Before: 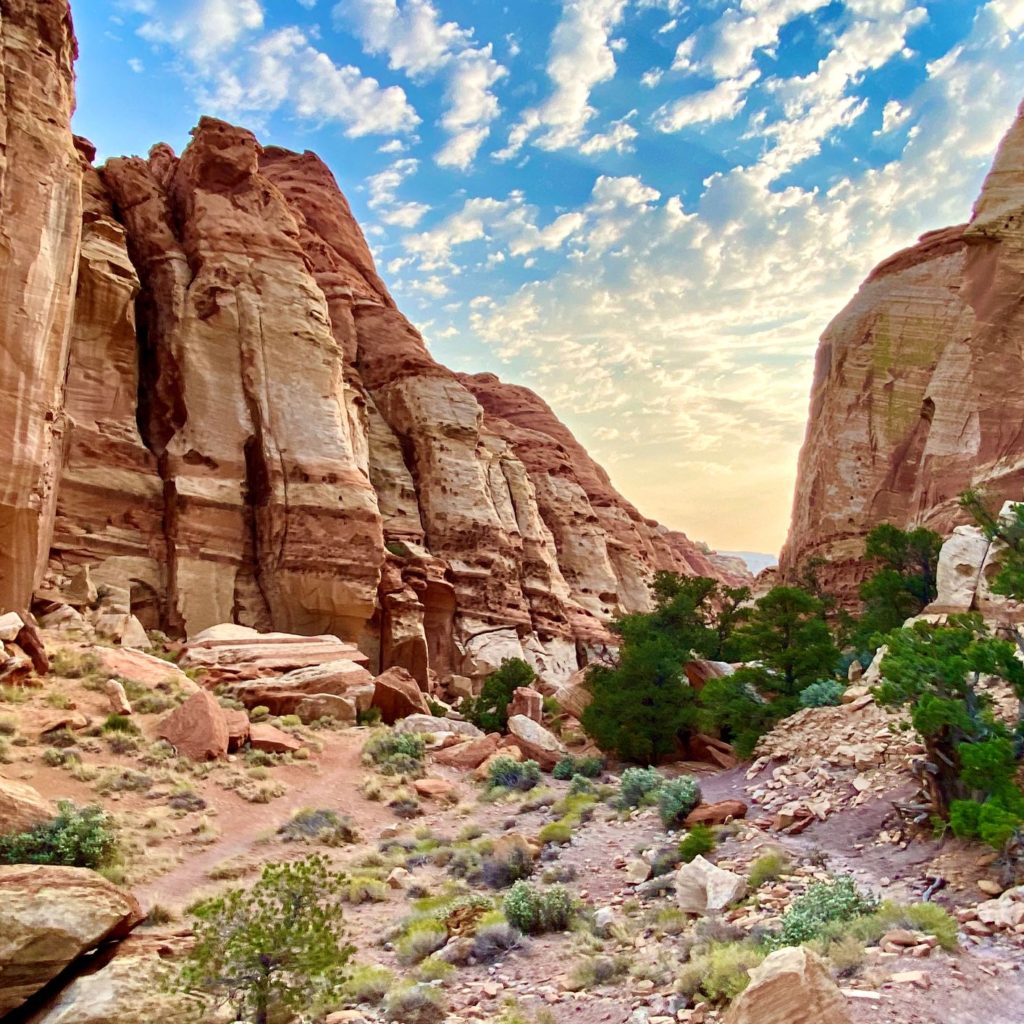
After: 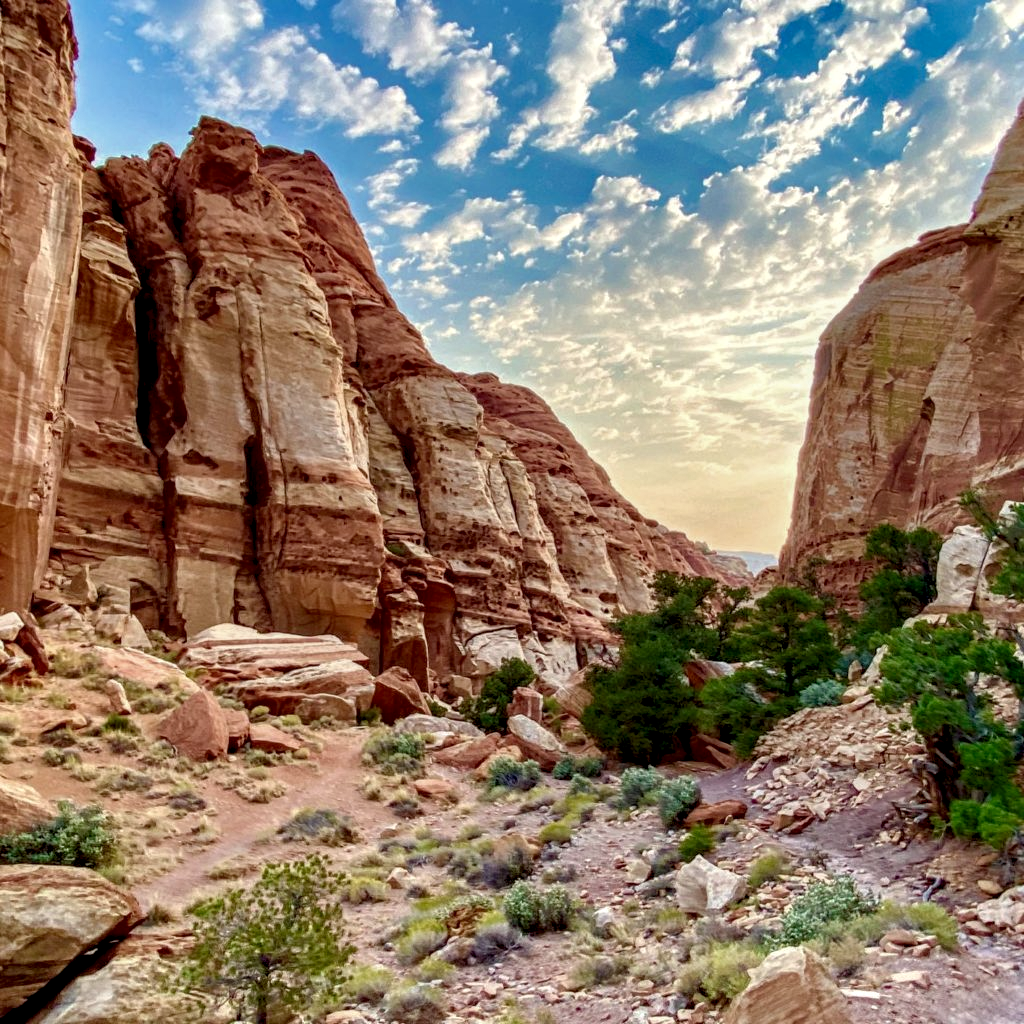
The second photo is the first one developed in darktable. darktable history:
local contrast: highlights 60%, shadows 62%, detail 160%
tone equalizer: -8 EV 0.211 EV, -7 EV 0.42 EV, -6 EV 0.43 EV, -5 EV 0.258 EV, -3 EV -0.256 EV, -2 EV -0.435 EV, -1 EV -0.438 EV, +0 EV -0.224 EV, edges refinement/feathering 500, mask exposure compensation -1.57 EV, preserve details no
